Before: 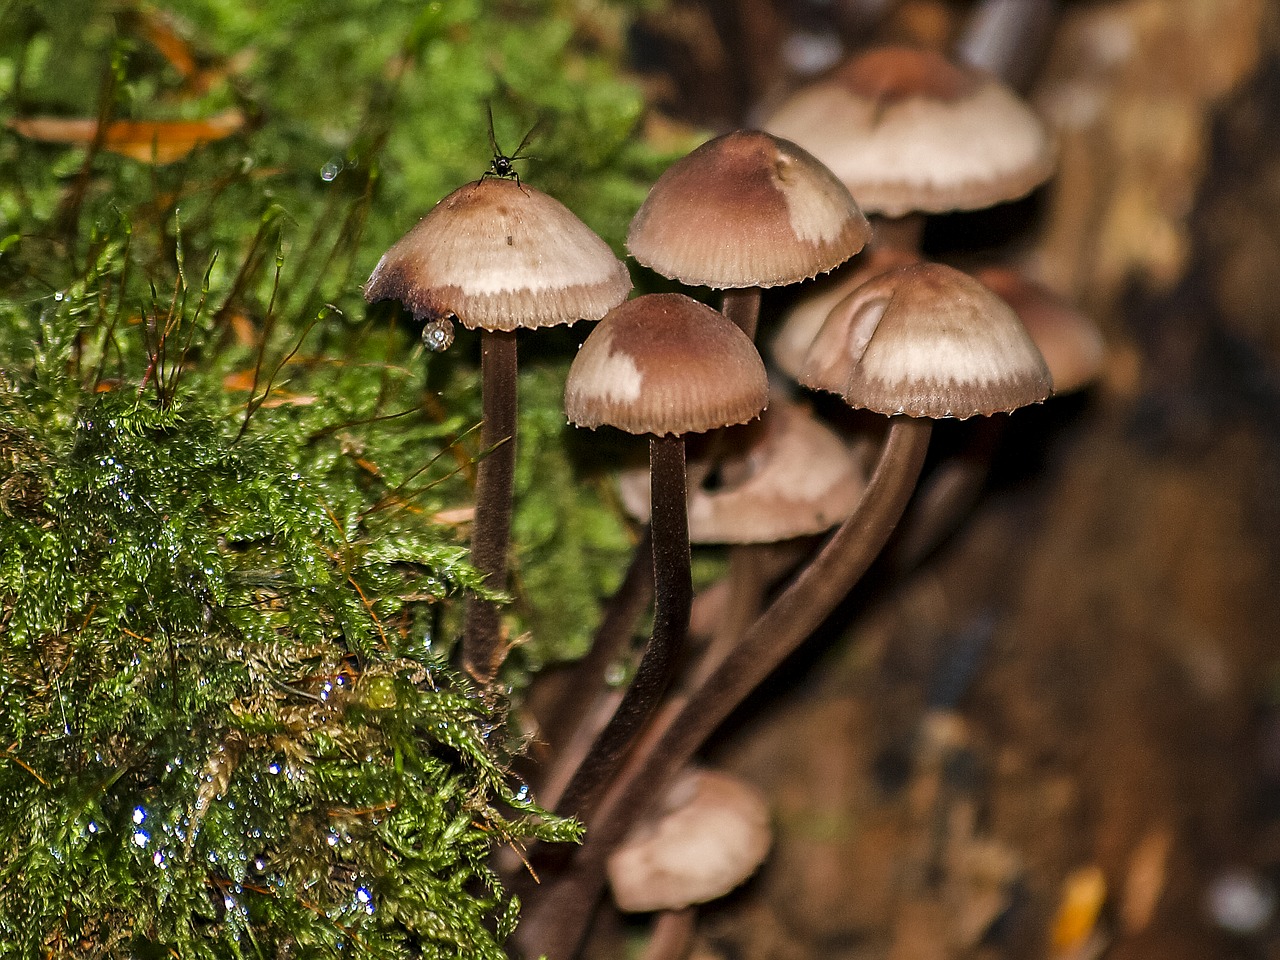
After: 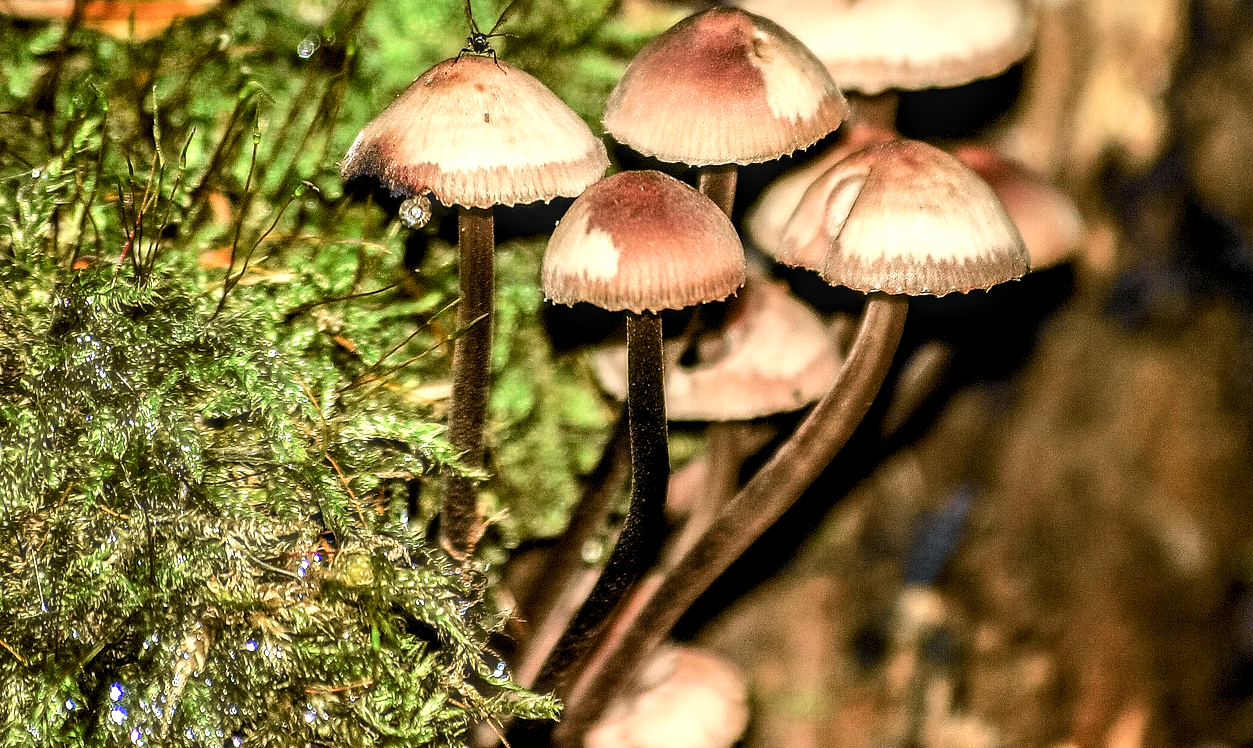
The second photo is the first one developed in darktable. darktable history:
tone curve: curves: ch0 [(0, 0.026) (0.058, 0.036) (0.246, 0.214) (0.437, 0.498) (0.55, 0.644) (0.657, 0.767) (0.822, 0.9) (1, 0.961)]; ch1 [(0, 0) (0.346, 0.307) (0.408, 0.369) (0.453, 0.457) (0.476, 0.489) (0.502, 0.498) (0.521, 0.515) (0.537, 0.531) (0.612, 0.641) (0.676, 0.728) (1, 1)]; ch2 [(0, 0) (0.346, 0.34) (0.434, 0.46) (0.485, 0.494) (0.5, 0.494) (0.511, 0.508) (0.537, 0.564) (0.579, 0.599) (0.663, 0.67) (1, 1)], color space Lab, independent channels, preserve colors none
local contrast: detail 140%
crop and rotate: left 1.814%, top 12.818%, right 0.25%, bottom 9.225%
levels: black 3.83%, white 90.64%, levels [0.044, 0.416, 0.908]
haze removal: strength -0.05
contrast brightness saturation: saturation -0.04
